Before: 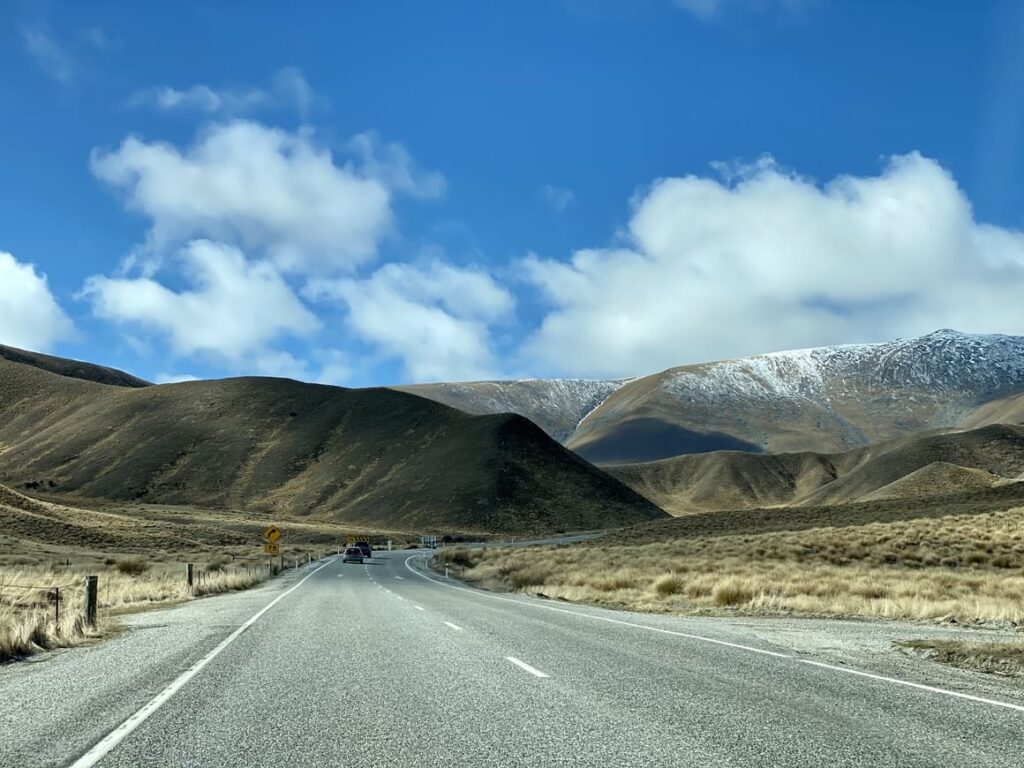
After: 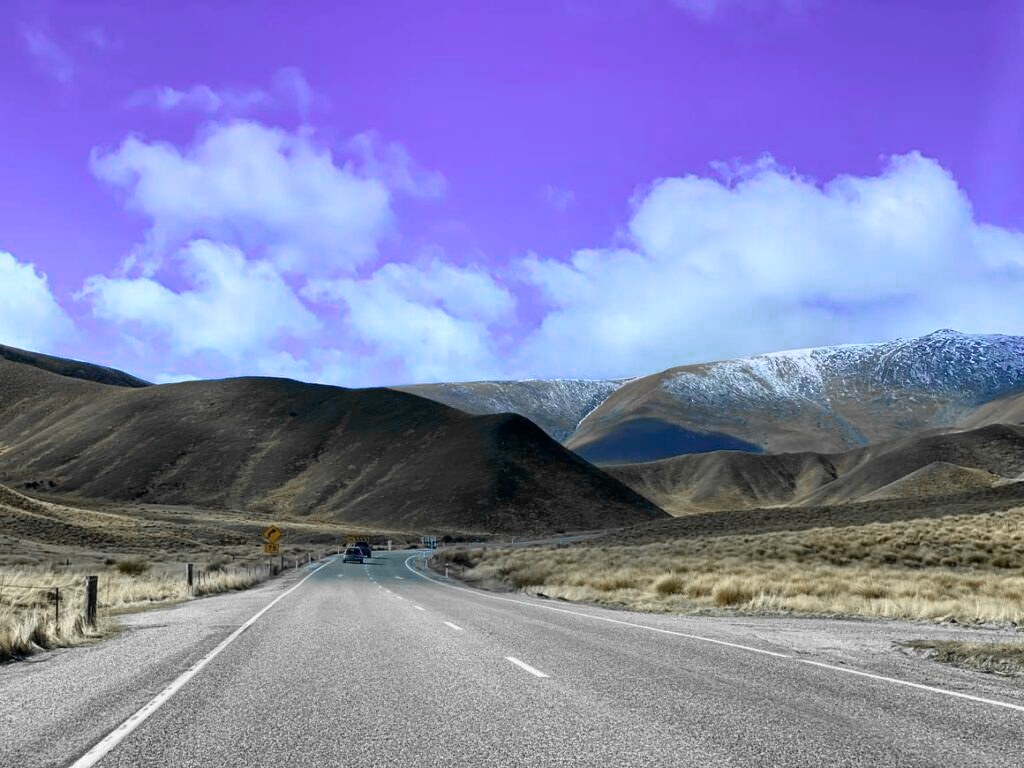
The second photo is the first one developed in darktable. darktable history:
graduated density: hue 238.83°, saturation 50%
color zones: curves: ch0 [(0, 0.363) (0.128, 0.373) (0.25, 0.5) (0.402, 0.407) (0.521, 0.525) (0.63, 0.559) (0.729, 0.662) (0.867, 0.471)]; ch1 [(0, 0.515) (0.136, 0.618) (0.25, 0.5) (0.378, 0) (0.516, 0) (0.622, 0.593) (0.737, 0.819) (0.87, 0.593)]; ch2 [(0, 0.529) (0.128, 0.471) (0.282, 0.451) (0.386, 0.662) (0.516, 0.525) (0.633, 0.554) (0.75, 0.62) (0.875, 0.441)]
